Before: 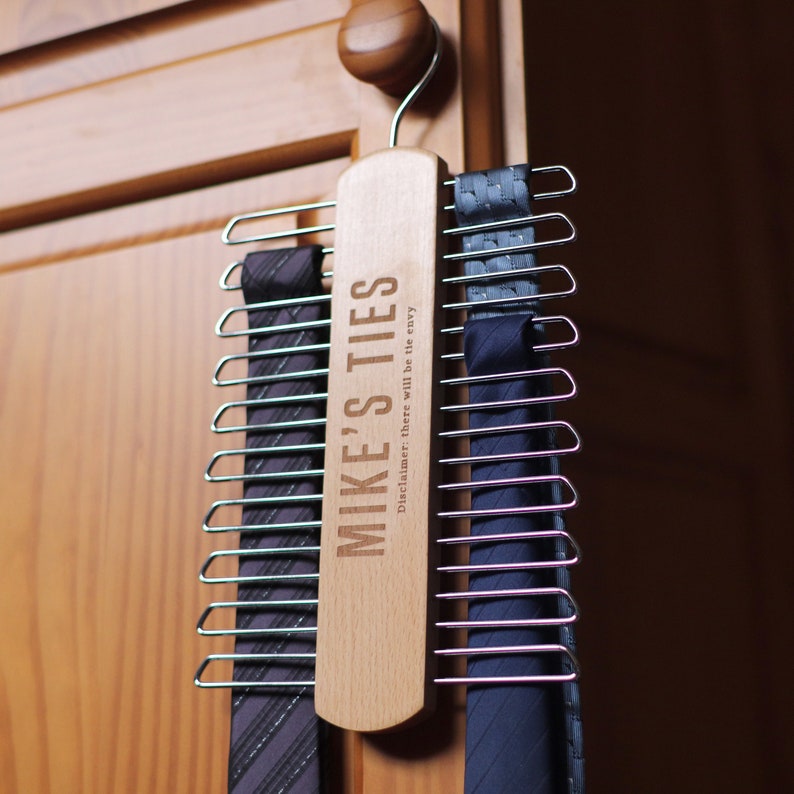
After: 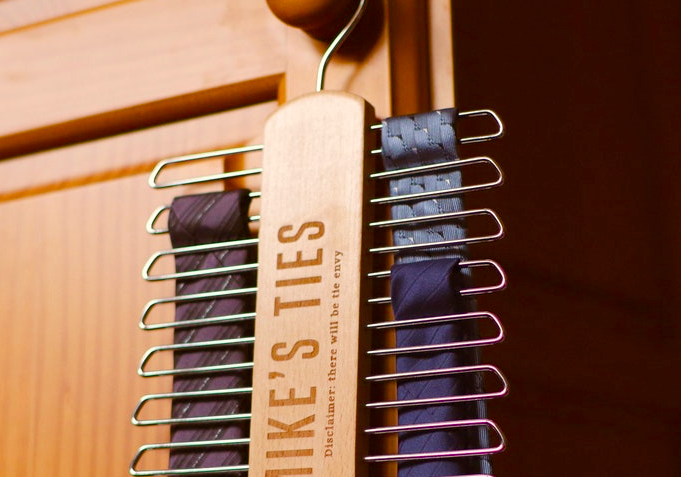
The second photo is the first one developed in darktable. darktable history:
crop and rotate: left 9.274%, top 7.282%, right 4.912%, bottom 32.557%
color balance rgb: power › luminance 9.928%, power › chroma 2.822%, power › hue 58.22°, highlights gain › chroma 1.394%, highlights gain › hue 50.85°, perceptual saturation grading › global saturation 20%, perceptual saturation grading › highlights -25.693%, perceptual saturation grading › shadows 49.546%, global vibrance 20%
